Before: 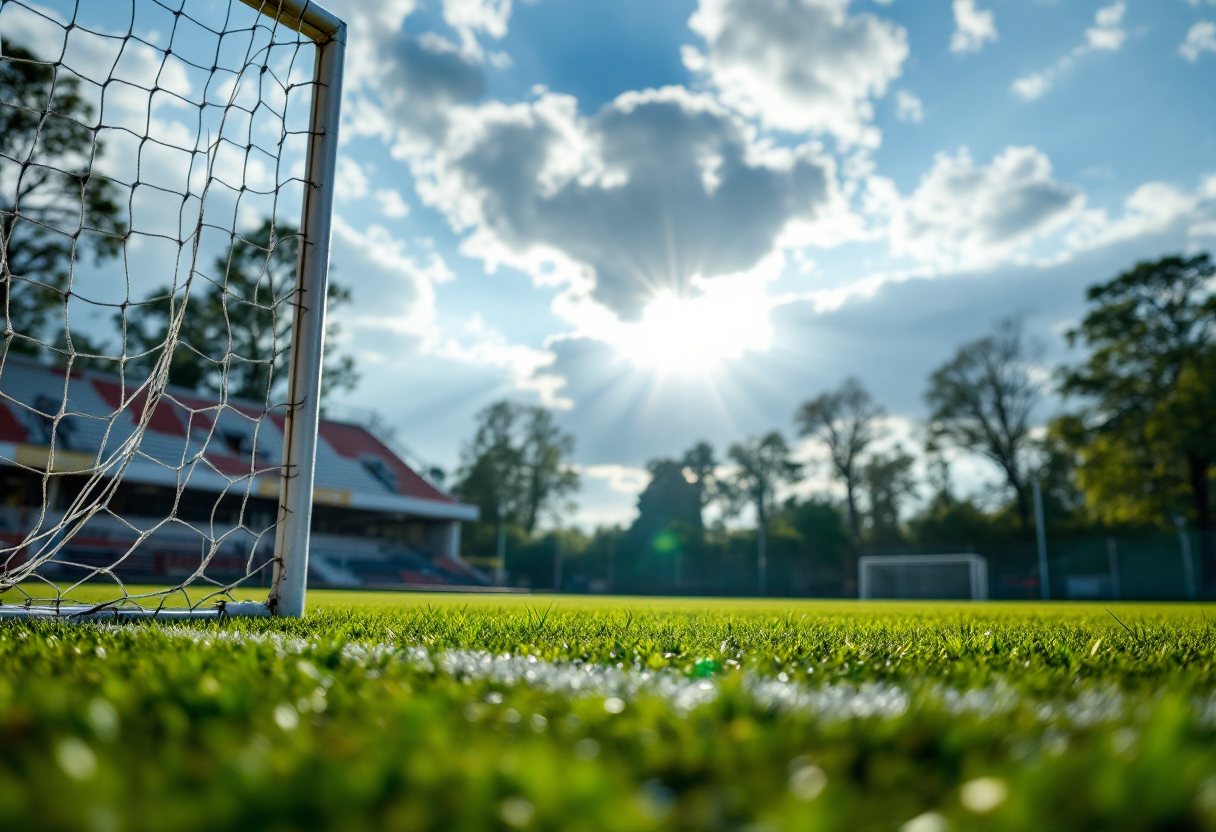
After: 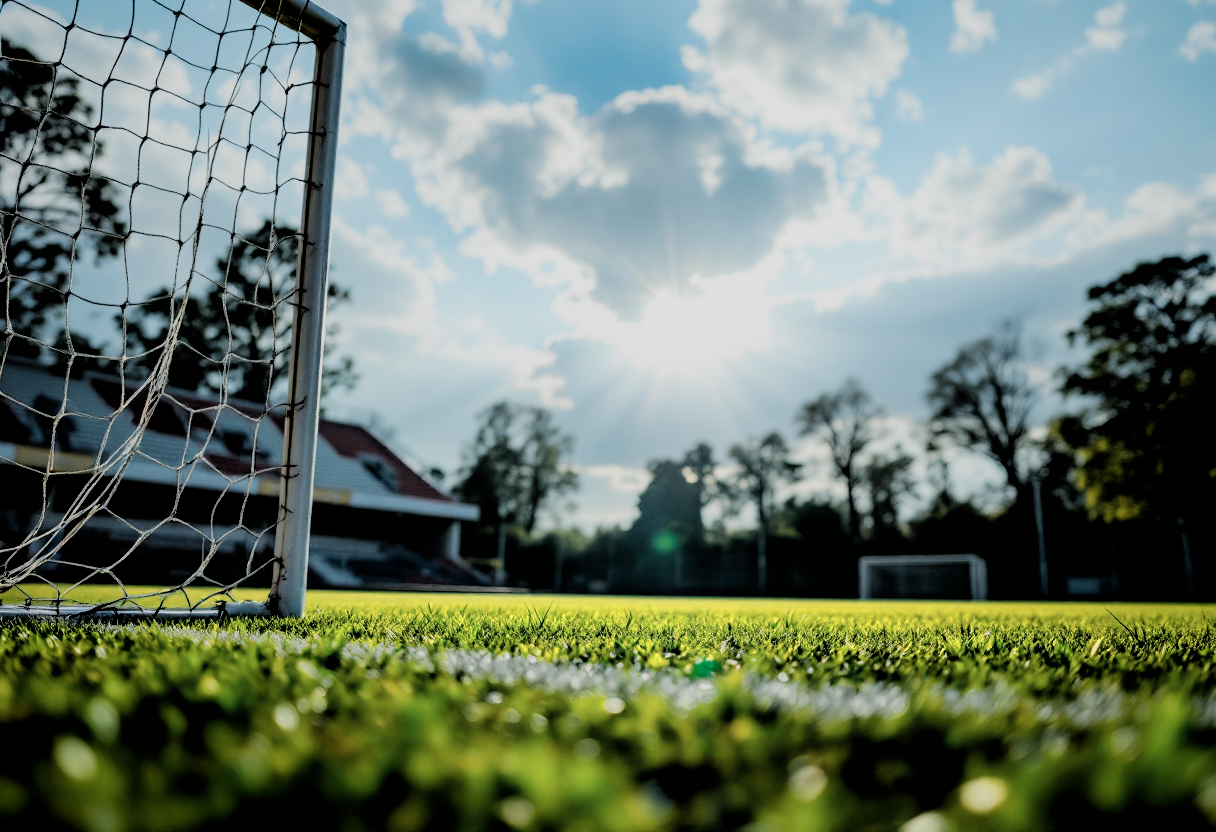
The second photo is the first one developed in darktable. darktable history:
filmic rgb: black relative exposure -2.8 EV, white relative exposure 4.56 EV, hardness 1.7, contrast 1.264
shadows and highlights: shadows -22.33, highlights 46.78, soften with gaussian
color zones: curves: ch0 [(0.018, 0.548) (0.224, 0.64) (0.425, 0.447) (0.675, 0.575) (0.732, 0.579)]; ch1 [(0.066, 0.487) (0.25, 0.5) (0.404, 0.43) (0.75, 0.421) (0.956, 0.421)]; ch2 [(0.044, 0.561) (0.215, 0.465) (0.399, 0.544) (0.465, 0.548) (0.614, 0.447) (0.724, 0.43) (0.882, 0.623) (0.956, 0.632)]
